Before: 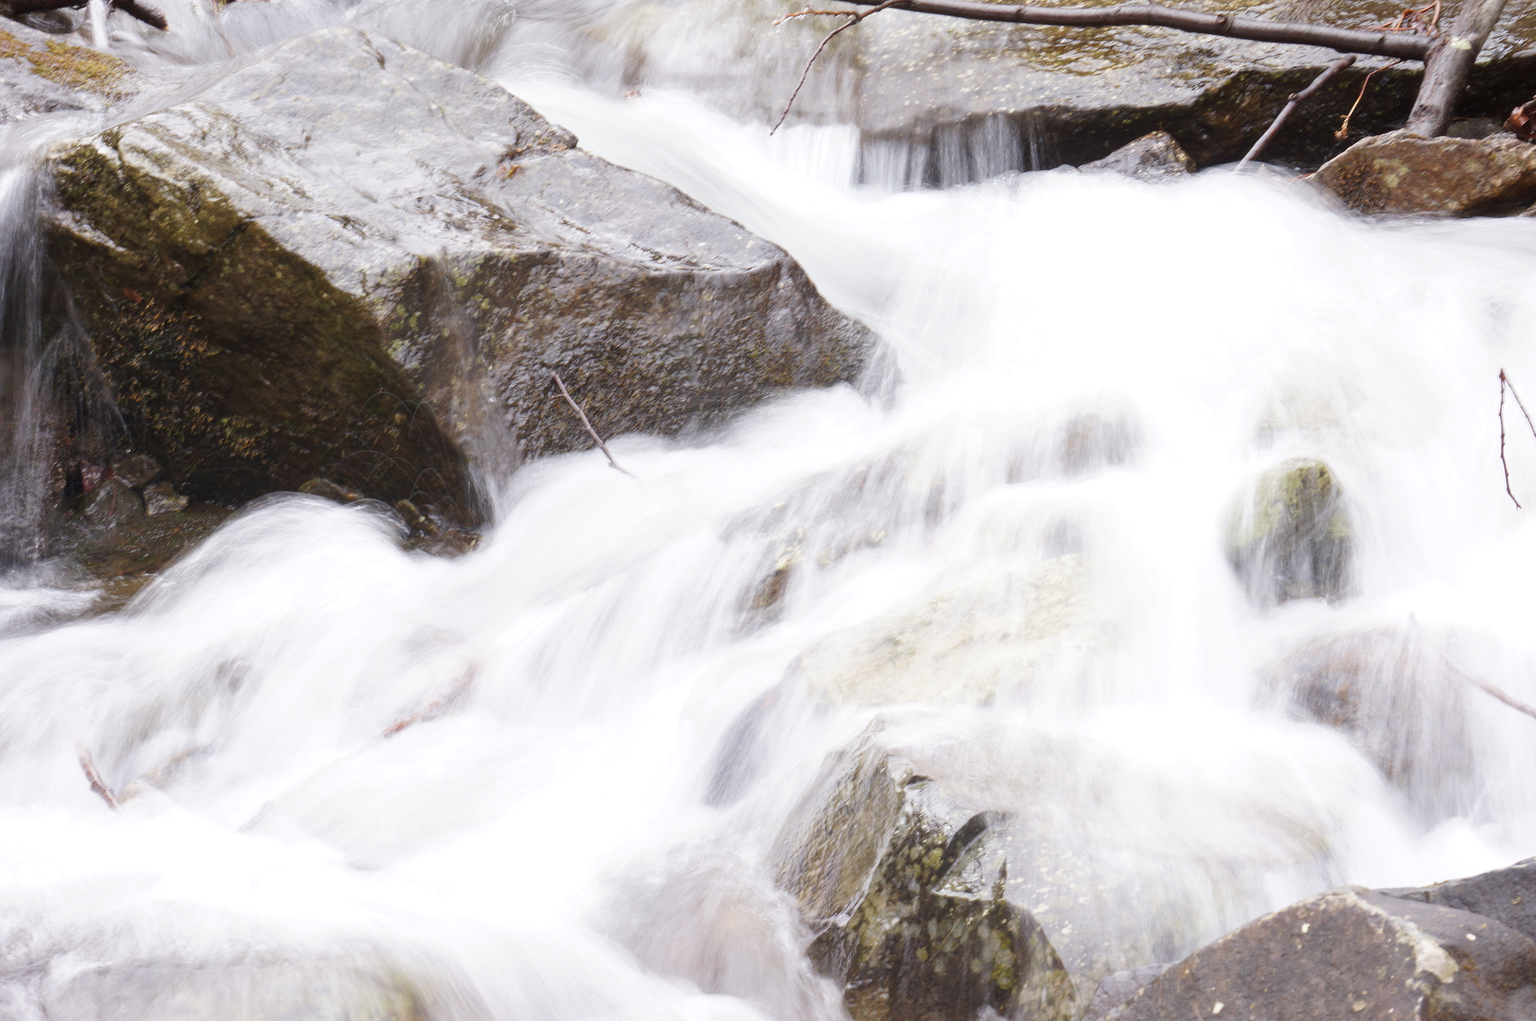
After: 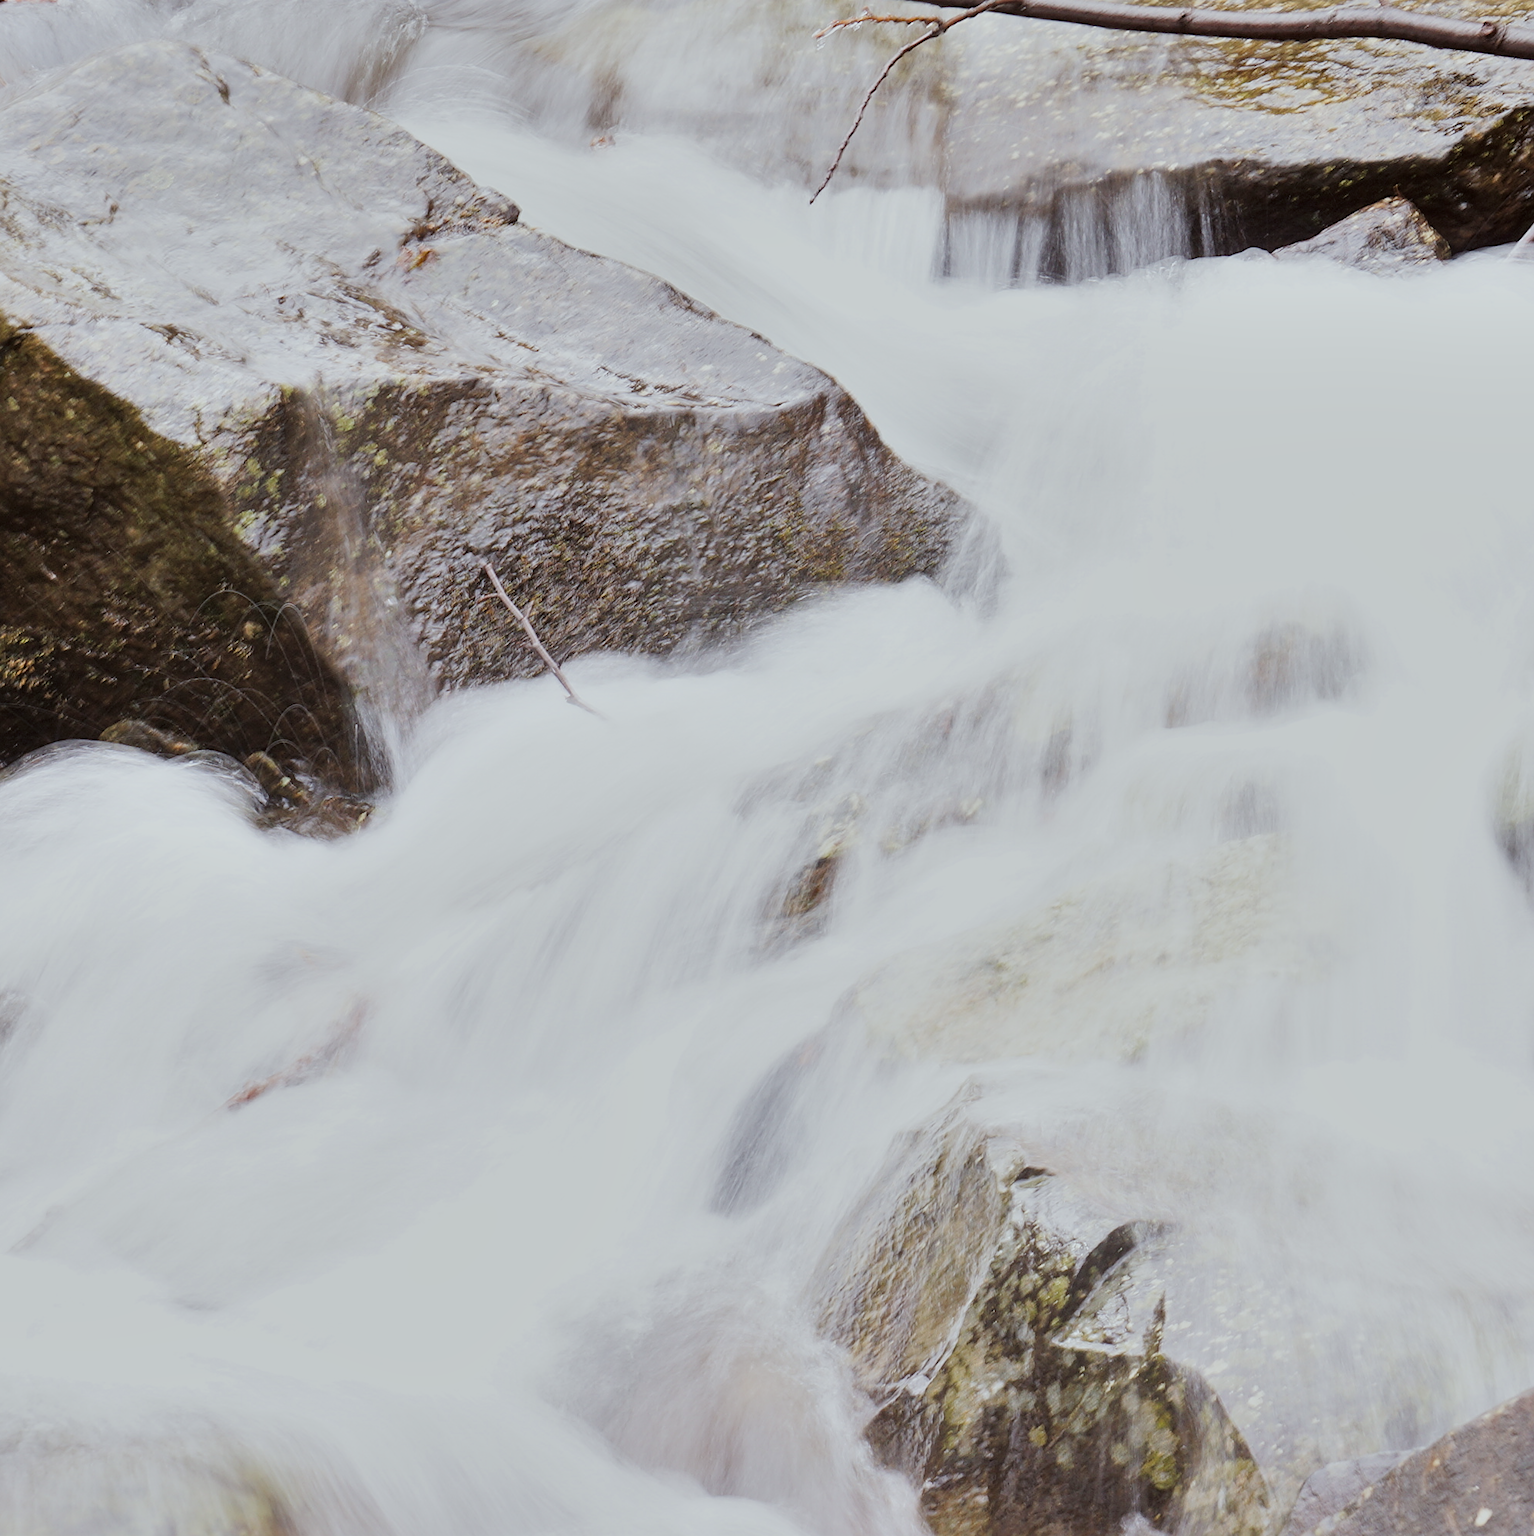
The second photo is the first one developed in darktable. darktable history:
crop and rotate: left 15.156%, right 18.454%
tone equalizer: -8 EV -0.41 EV, -7 EV -0.385 EV, -6 EV -0.299 EV, -5 EV -0.239 EV, -3 EV 0.255 EV, -2 EV 0.329 EV, -1 EV 0.405 EV, +0 EV 0.402 EV, smoothing diameter 24.79%, edges refinement/feathering 9.03, preserve details guided filter
sharpen: on, module defaults
shadows and highlights: soften with gaussian
color correction: highlights a* -2.89, highlights b* -2.07, shadows a* 1.99, shadows b* 2.73
filmic rgb: black relative exposure -7.15 EV, white relative exposure 5.38 EV, hardness 3.02
